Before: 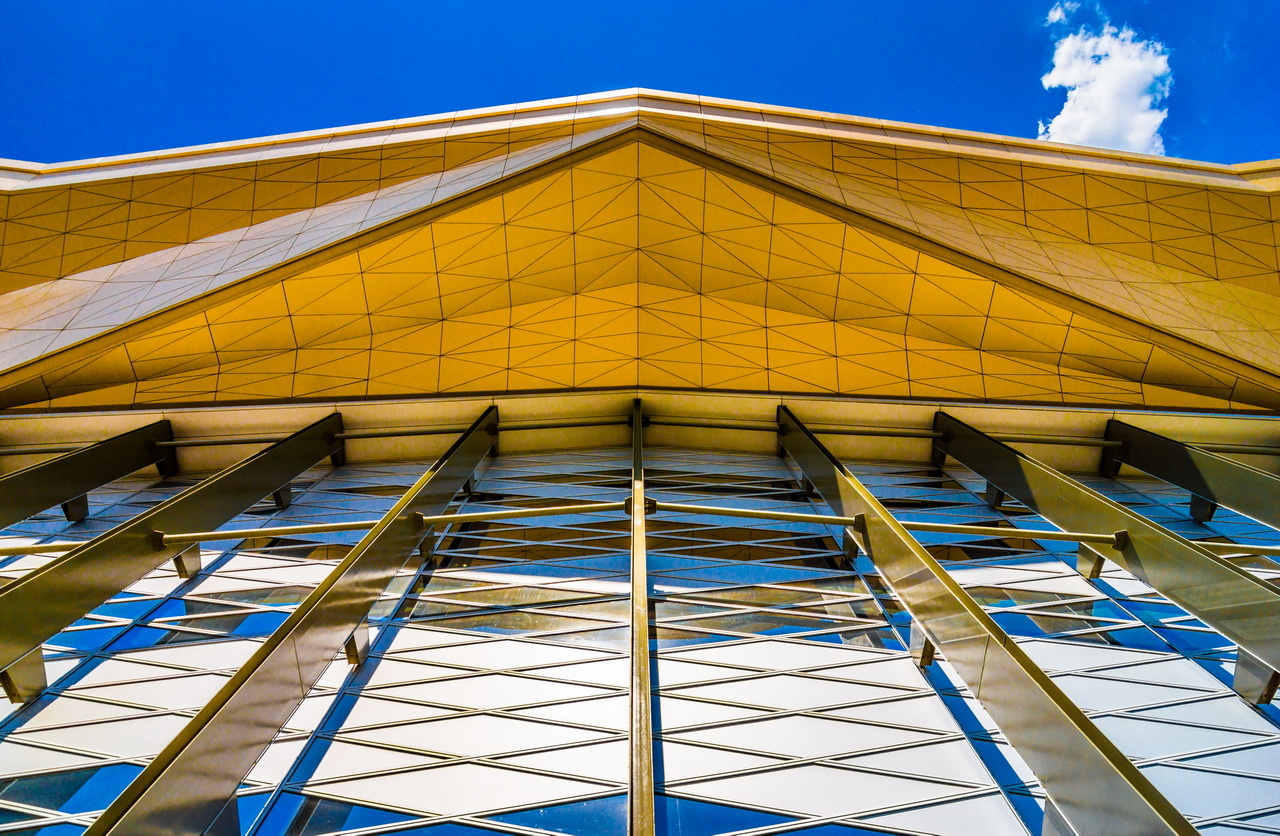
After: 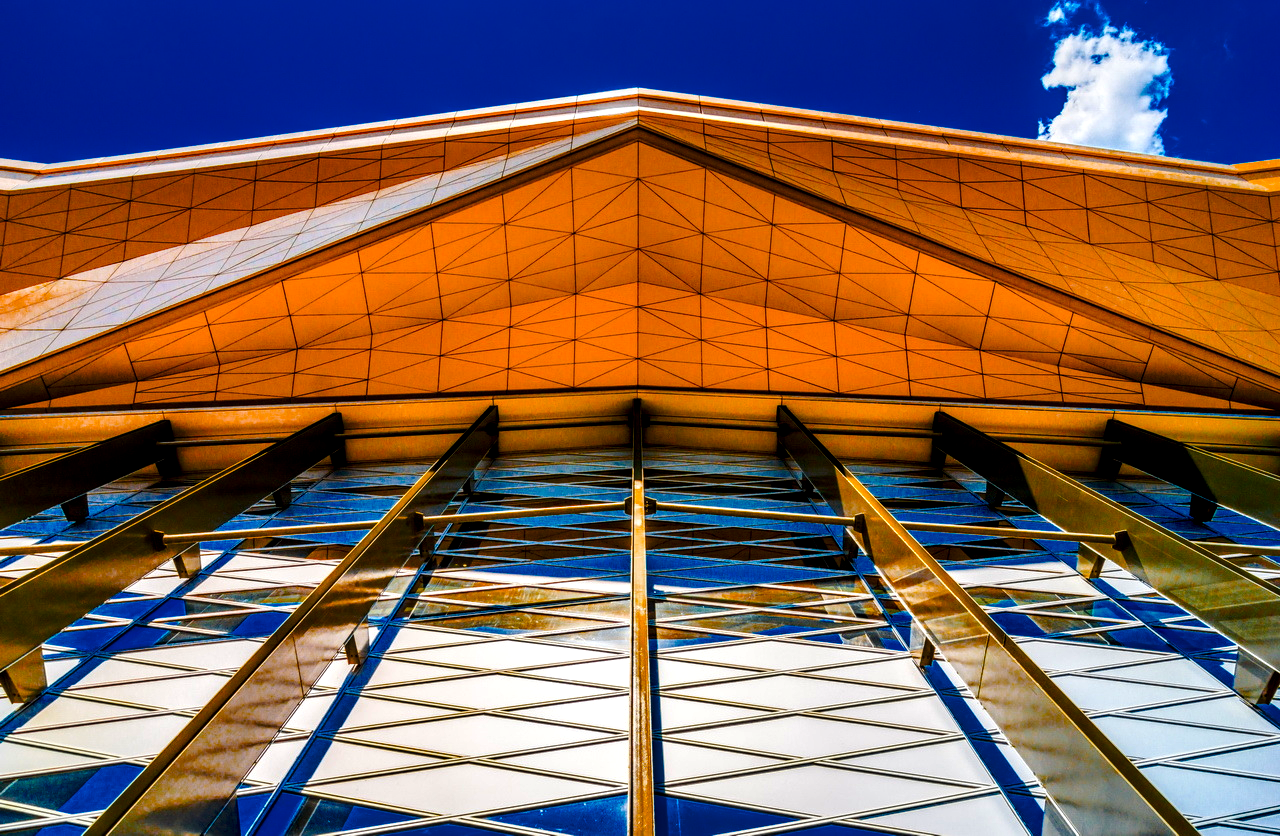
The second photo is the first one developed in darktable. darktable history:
color zones: curves: ch1 [(0.235, 0.558) (0.75, 0.5)]; ch2 [(0.25, 0.462) (0.749, 0.457)]
color balance rgb: perceptual saturation grading › global saturation 25.674%, global vibrance 16.559%, saturation formula JzAzBz (2021)
local contrast: detail 154%
tone curve: curves: ch0 [(0, 0) (0.003, 0.002) (0.011, 0.009) (0.025, 0.02) (0.044, 0.034) (0.069, 0.046) (0.1, 0.062) (0.136, 0.083) (0.177, 0.119) (0.224, 0.162) (0.277, 0.216) (0.335, 0.282) (0.399, 0.365) (0.468, 0.457) (0.543, 0.541) (0.623, 0.624) (0.709, 0.713) (0.801, 0.797) (0.898, 0.889) (1, 1)], preserve colors none
